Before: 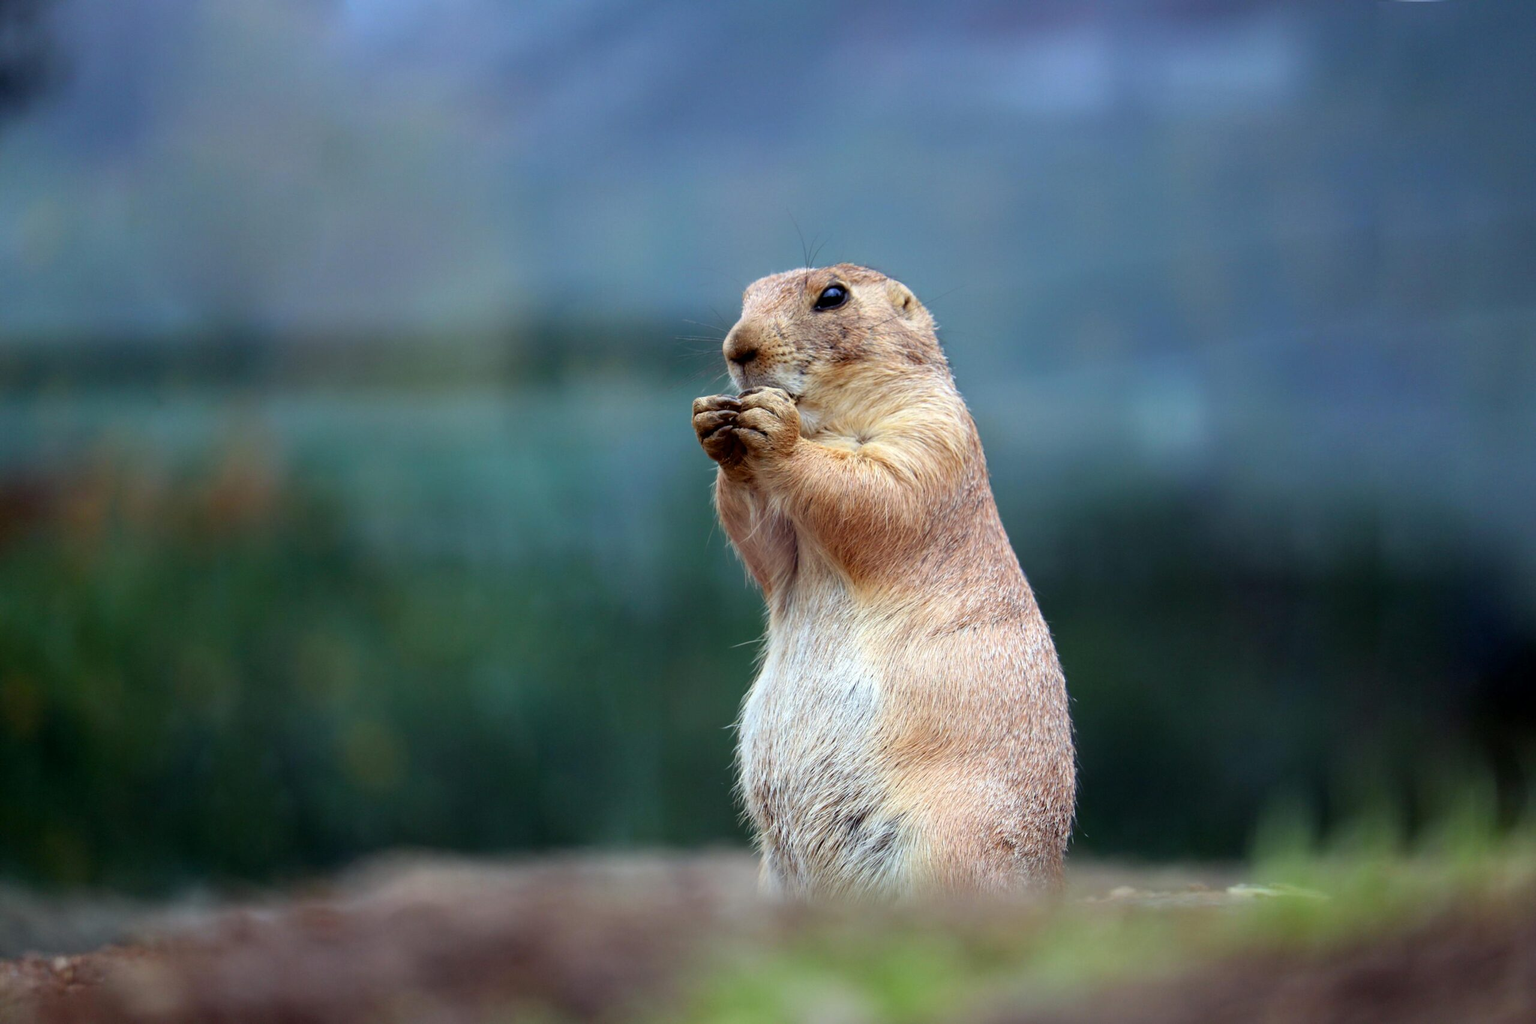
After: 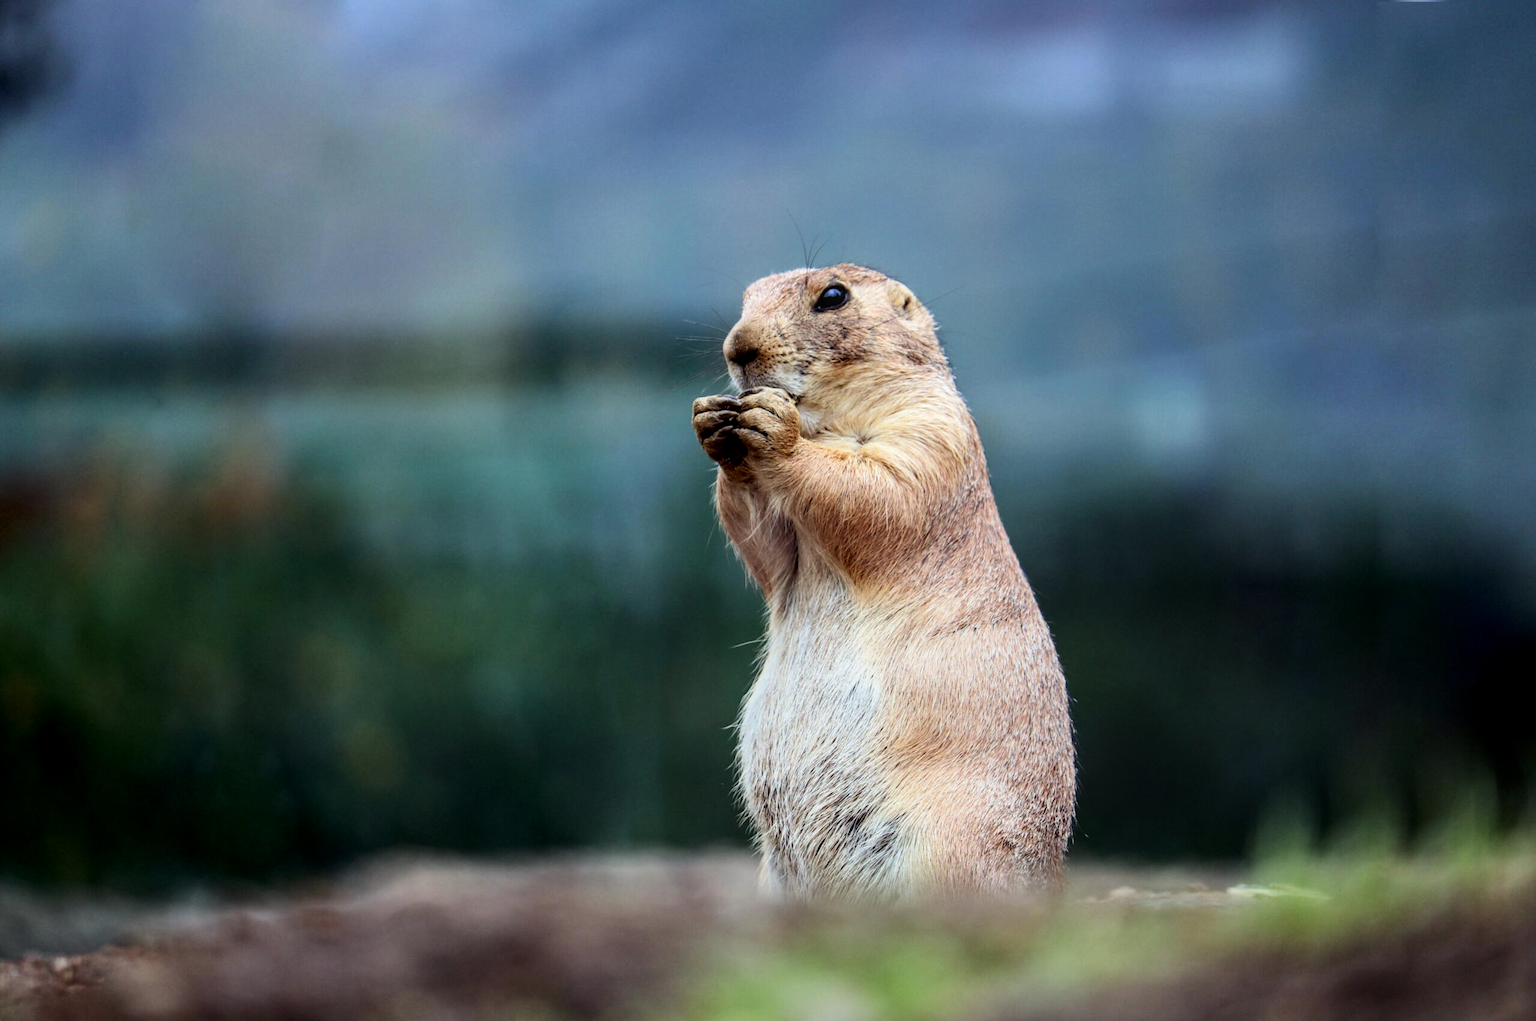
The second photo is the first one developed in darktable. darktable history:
crop: top 0.04%, bottom 0.168%
filmic rgb: black relative exposure -16 EV, white relative exposure 6.26 EV, threshold 5.97 EV, hardness 5.06, contrast 1.356, contrast in shadows safe, enable highlight reconstruction true
local contrast: on, module defaults
